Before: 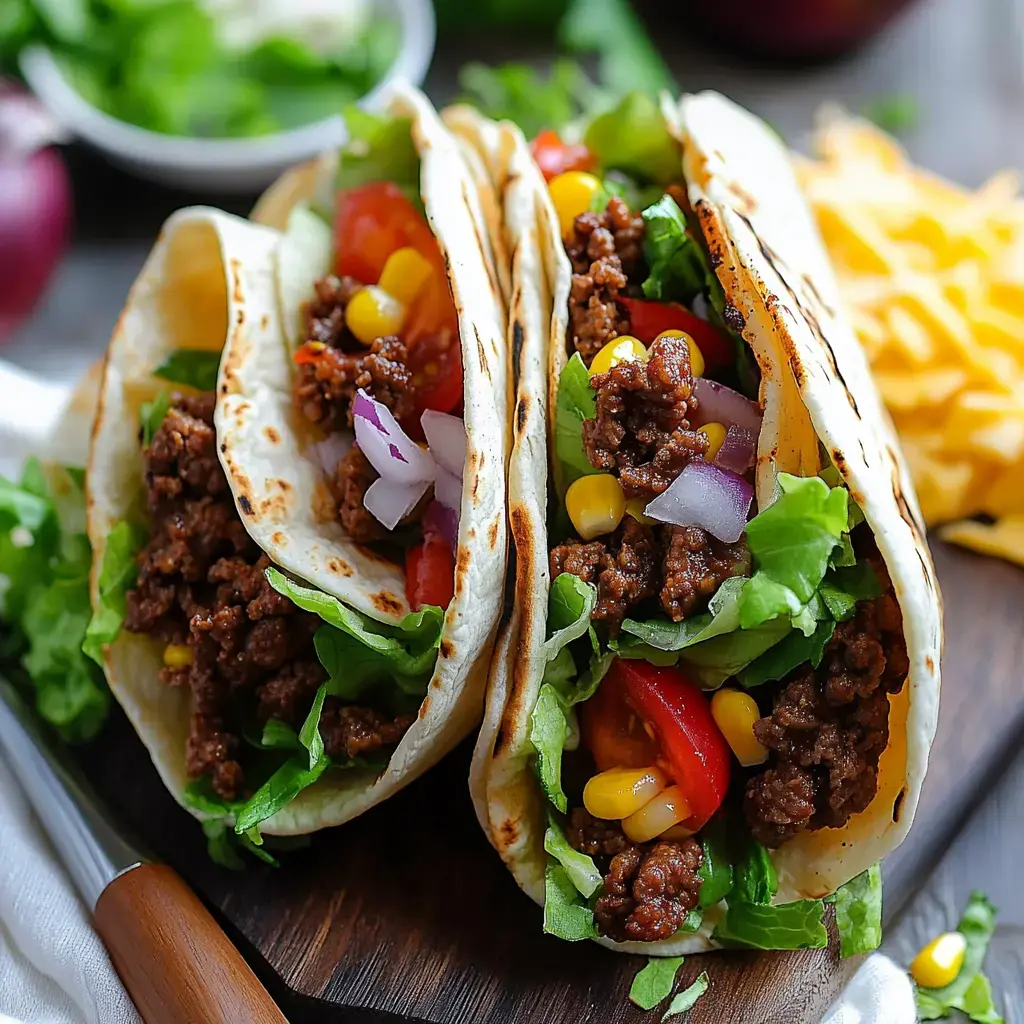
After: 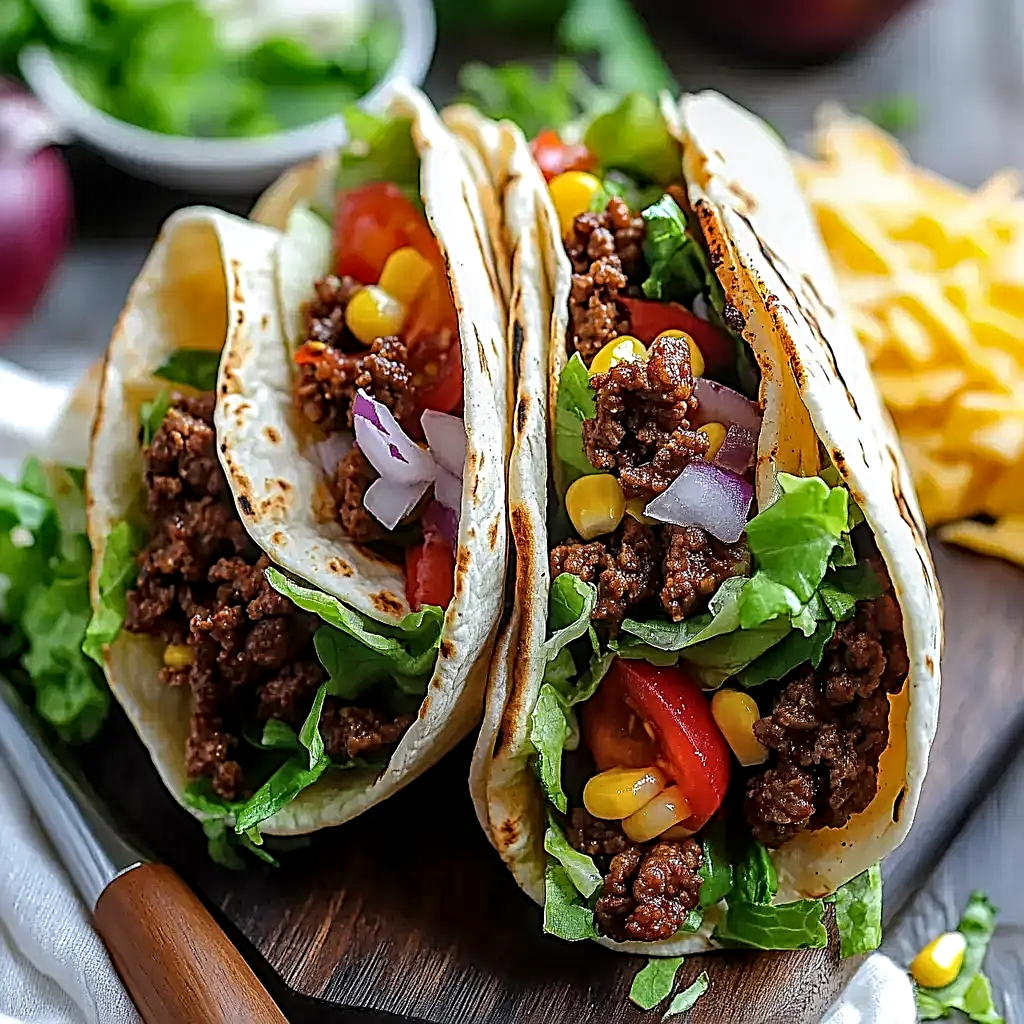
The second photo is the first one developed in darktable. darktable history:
tone equalizer: on, module defaults
sharpen: radius 2.999, amount 0.762
local contrast: detail 130%
